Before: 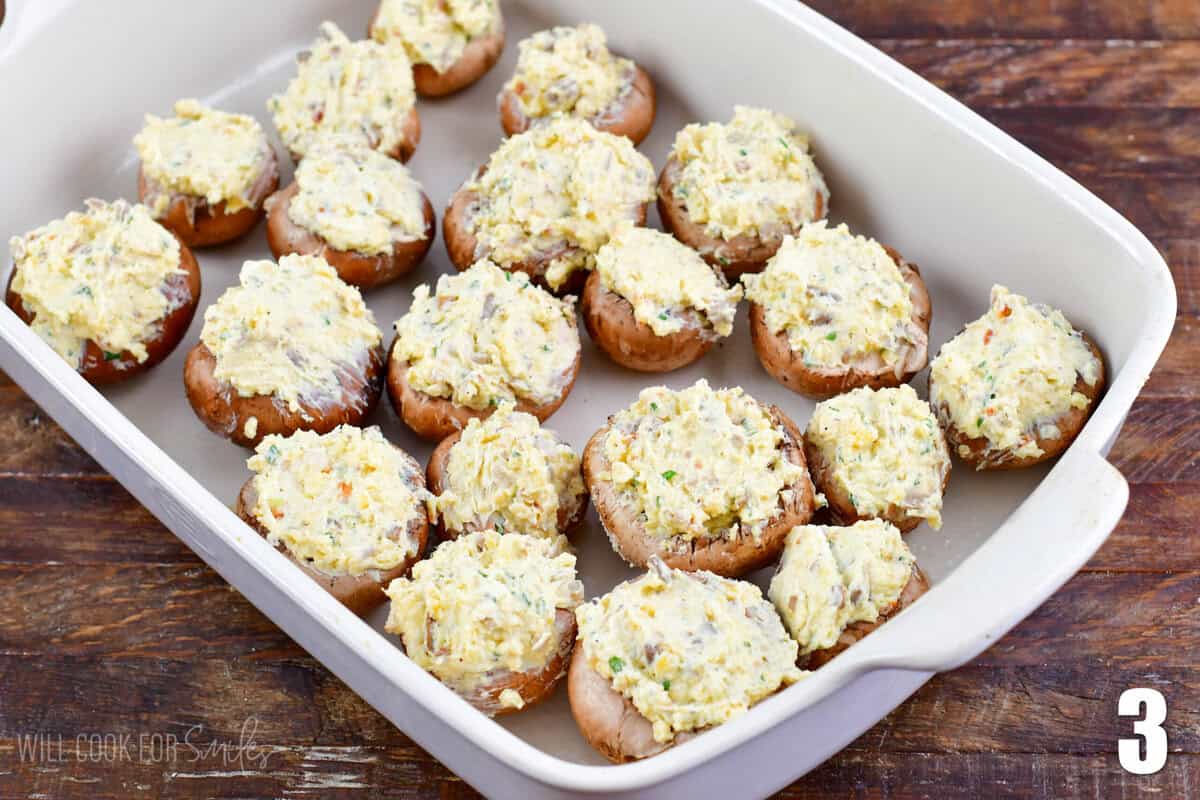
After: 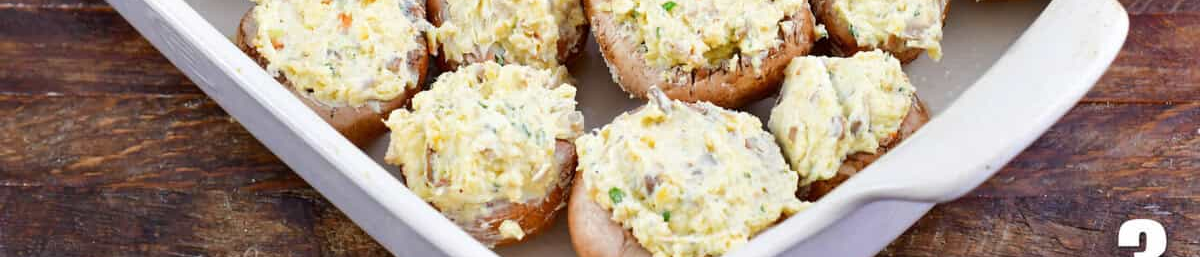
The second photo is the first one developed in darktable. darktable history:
crop and rotate: top 58.779%, bottom 8.995%
